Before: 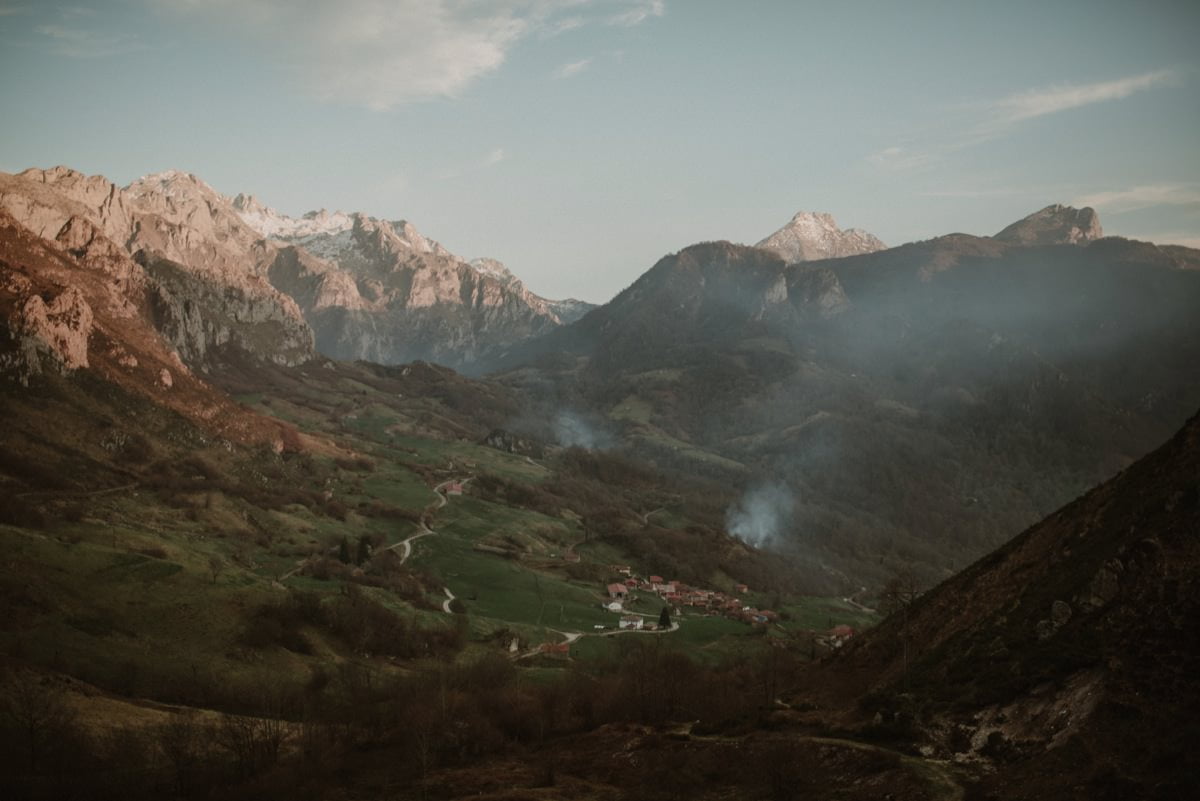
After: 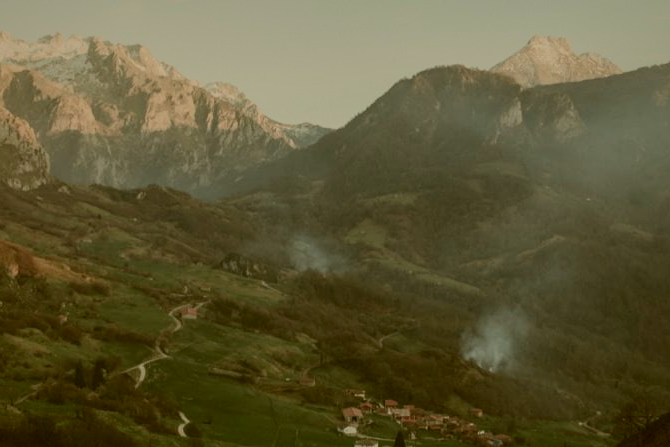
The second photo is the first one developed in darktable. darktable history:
crop and rotate: left 22.13%, top 22.054%, right 22.026%, bottom 22.102%
shadows and highlights: shadows -19.91, highlights -73.15
color correction: highlights a* -1.43, highlights b* 10.12, shadows a* 0.395, shadows b* 19.35
